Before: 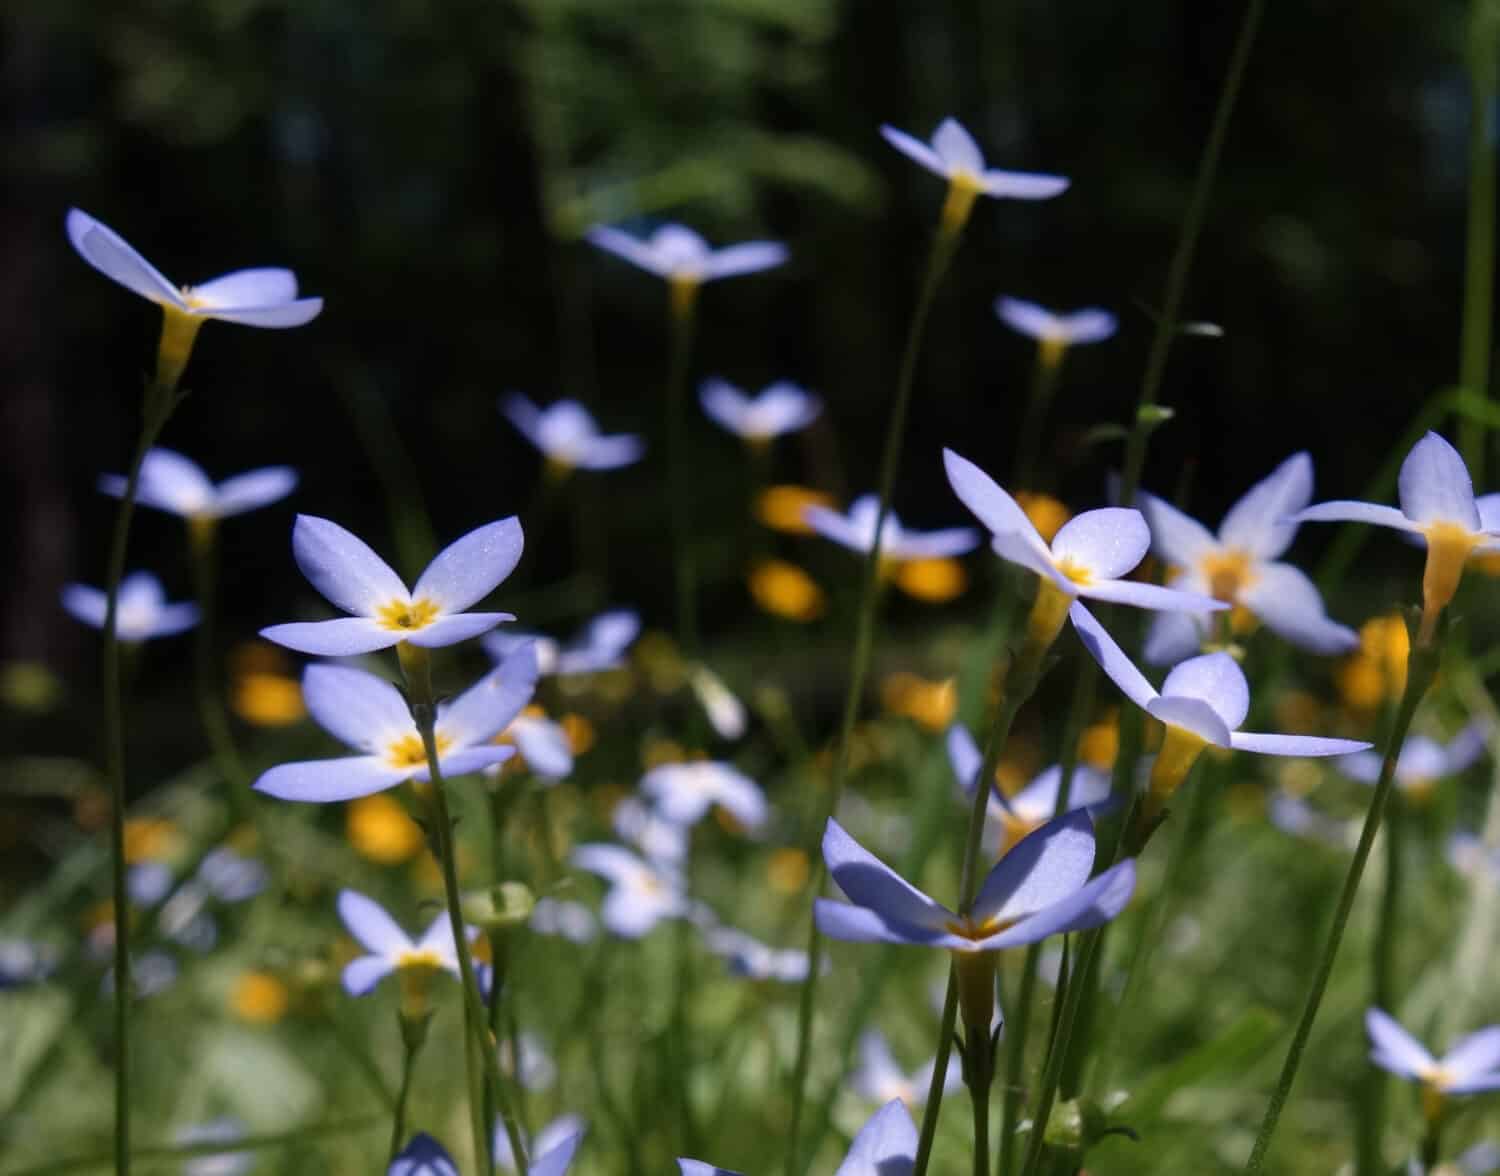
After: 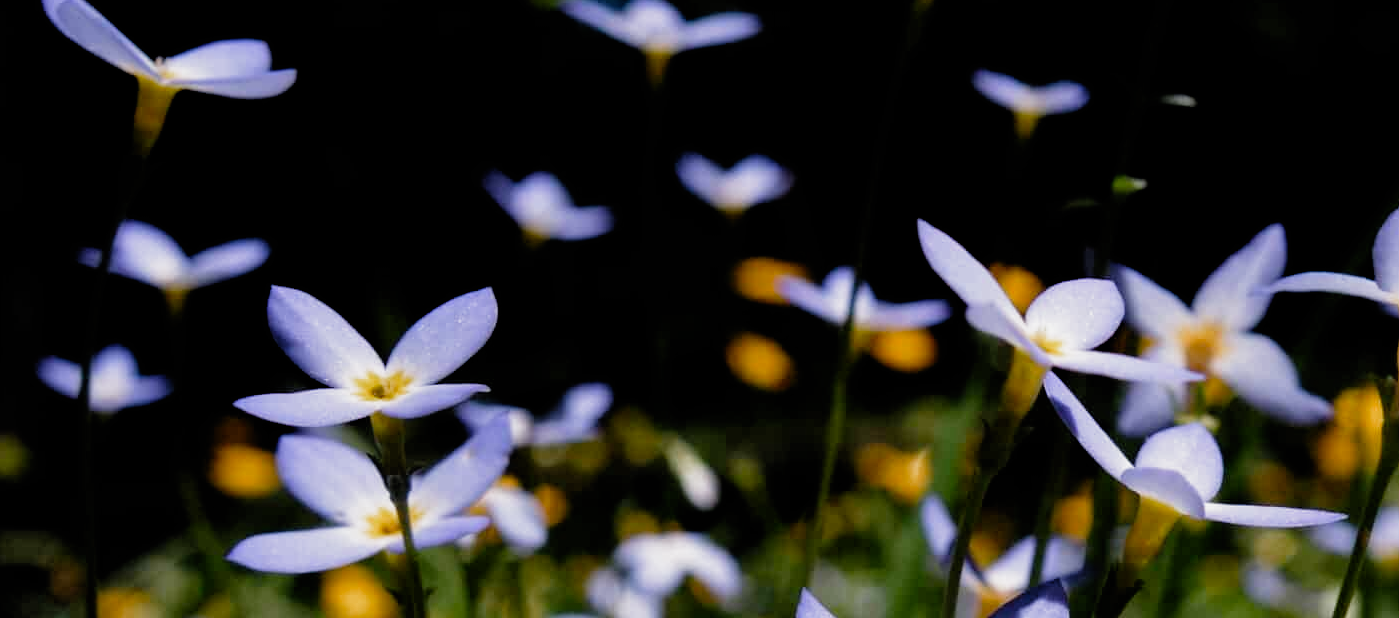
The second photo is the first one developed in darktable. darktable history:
filmic rgb: black relative exposure -4.91 EV, white relative exposure 2.82 EV, threshold 5.98 EV, hardness 3.7, preserve chrominance no, color science v4 (2020), iterations of high-quality reconstruction 0, enable highlight reconstruction true
exposure: exposure -0.028 EV, compensate highlight preservation false
crop: left 1.768%, top 19.548%, right 4.918%, bottom 27.84%
